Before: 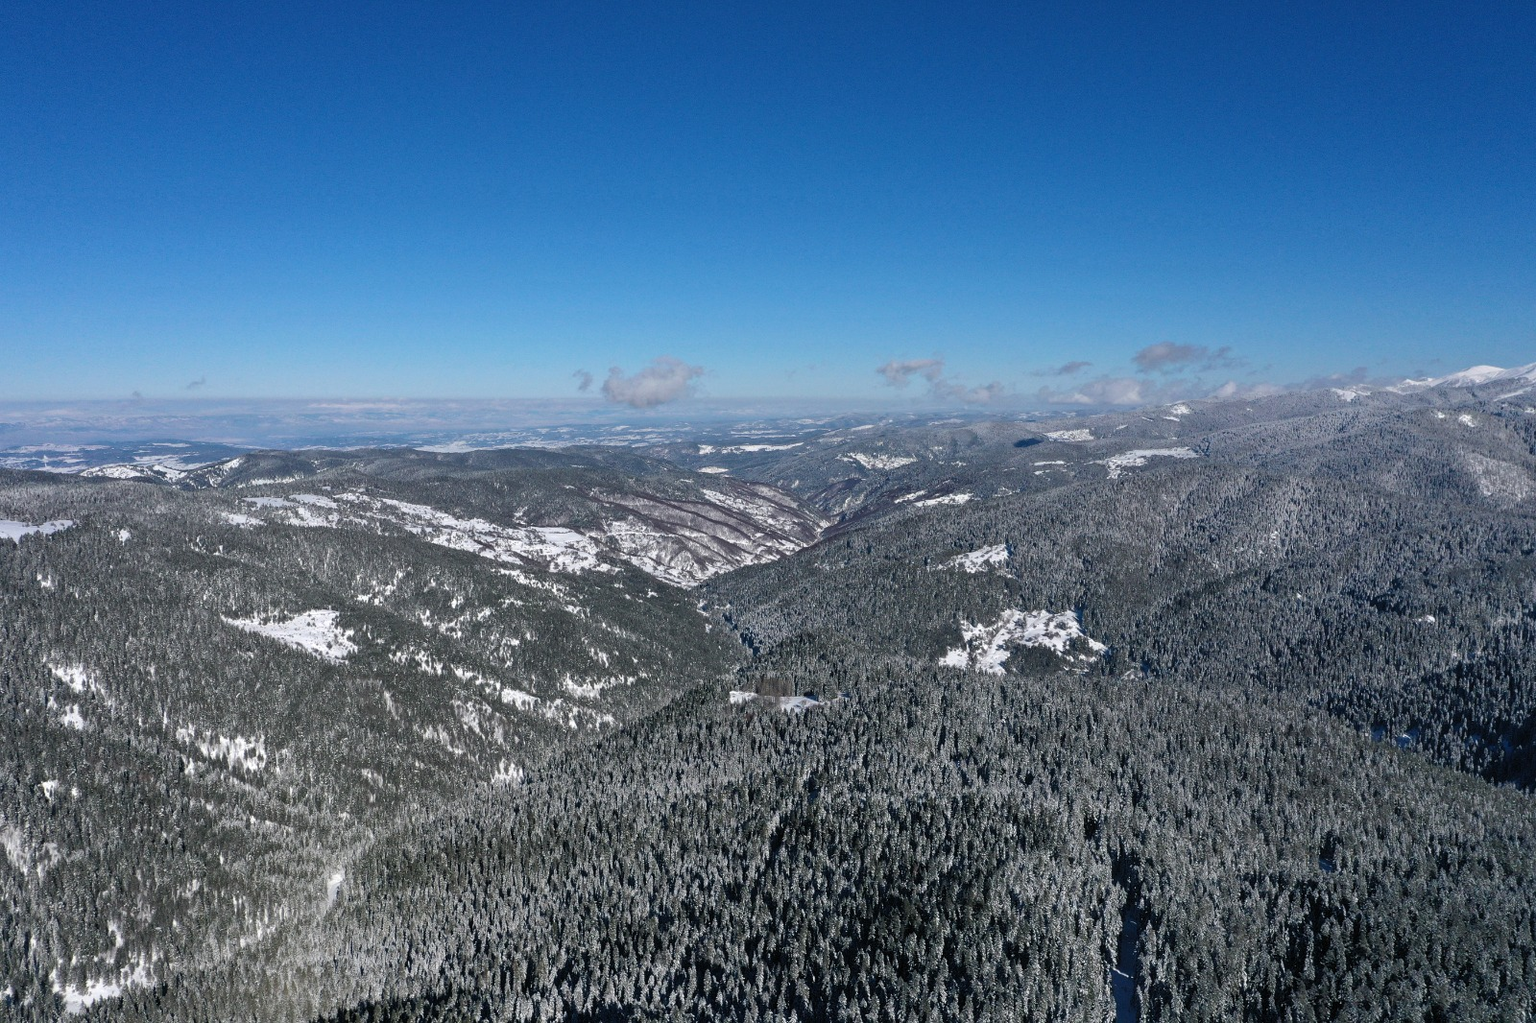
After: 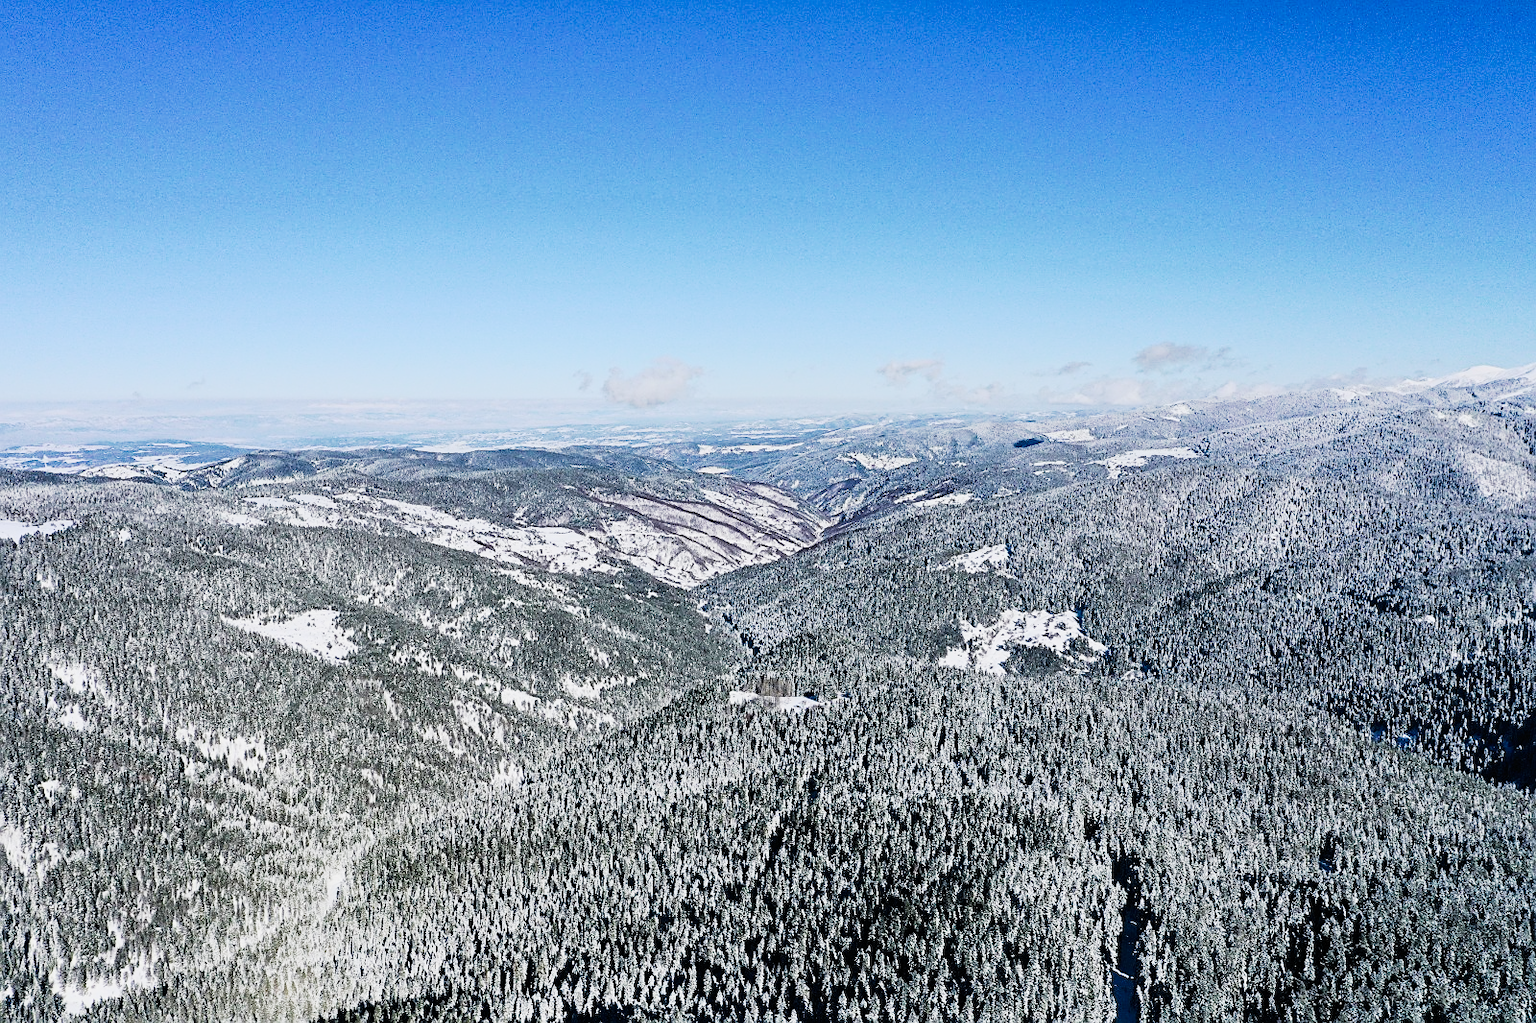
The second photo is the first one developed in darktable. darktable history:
tone curve: curves: ch0 [(0, 0) (0.078, 0.029) (0.265, 0.241) (0.507, 0.56) (0.744, 0.826) (1, 0.948)]; ch1 [(0, 0) (0.346, 0.307) (0.418, 0.383) (0.46, 0.439) (0.482, 0.493) (0.502, 0.5) (0.517, 0.506) (0.55, 0.557) (0.601, 0.637) (0.666, 0.7) (1, 1)]; ch2 [(0, 0) (0.346, 0.34) (0.431, 0.45) (0.485, 0.494) (0.5, 0.498) (0.508, 0.499) (0.532, 0.546) (0.579, 0.628) (0.625, 0.668) (1, 1)], preserve colors none
base curve: curves: ch0 [(0, 0) (0.028, 0.03) (0.121, 0.232) (0.46, 0.748) (0.859, 0.968) (1, 1)]
sharpen: on, module defaults
exposure: exposure 0.242 EV, compensate exposure bias true, compensate highlight preservation false
shadows and highlights: soften with gaussian
